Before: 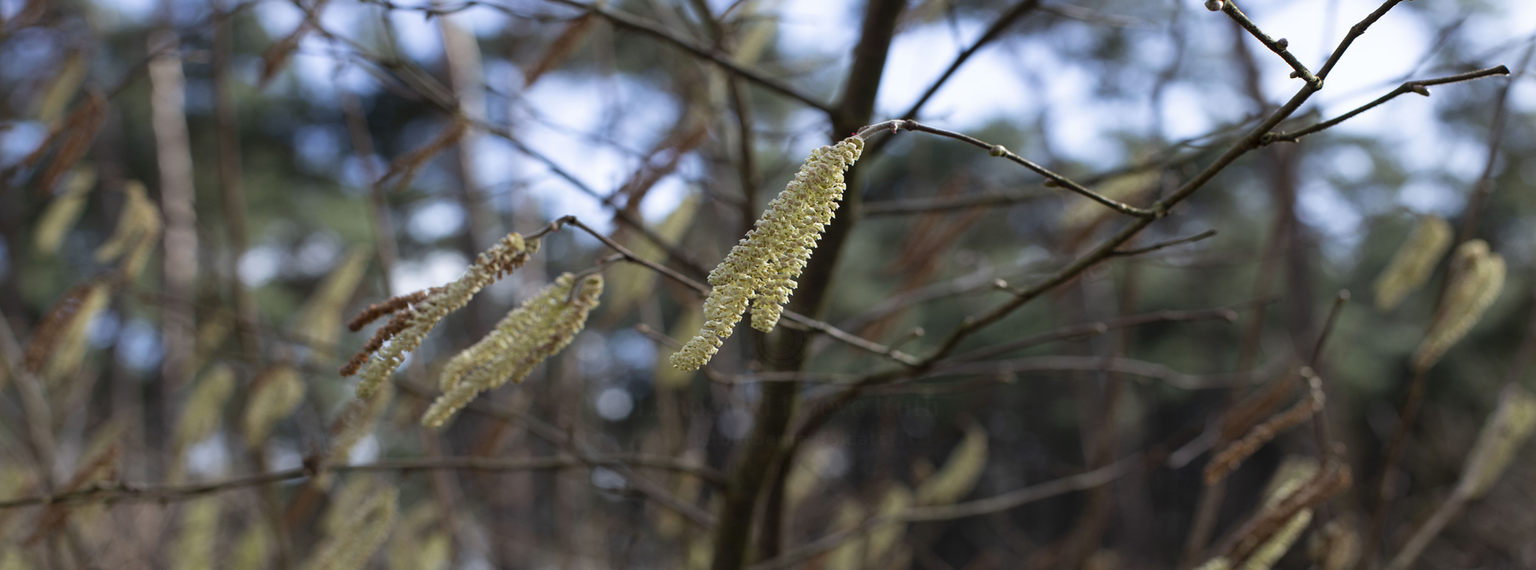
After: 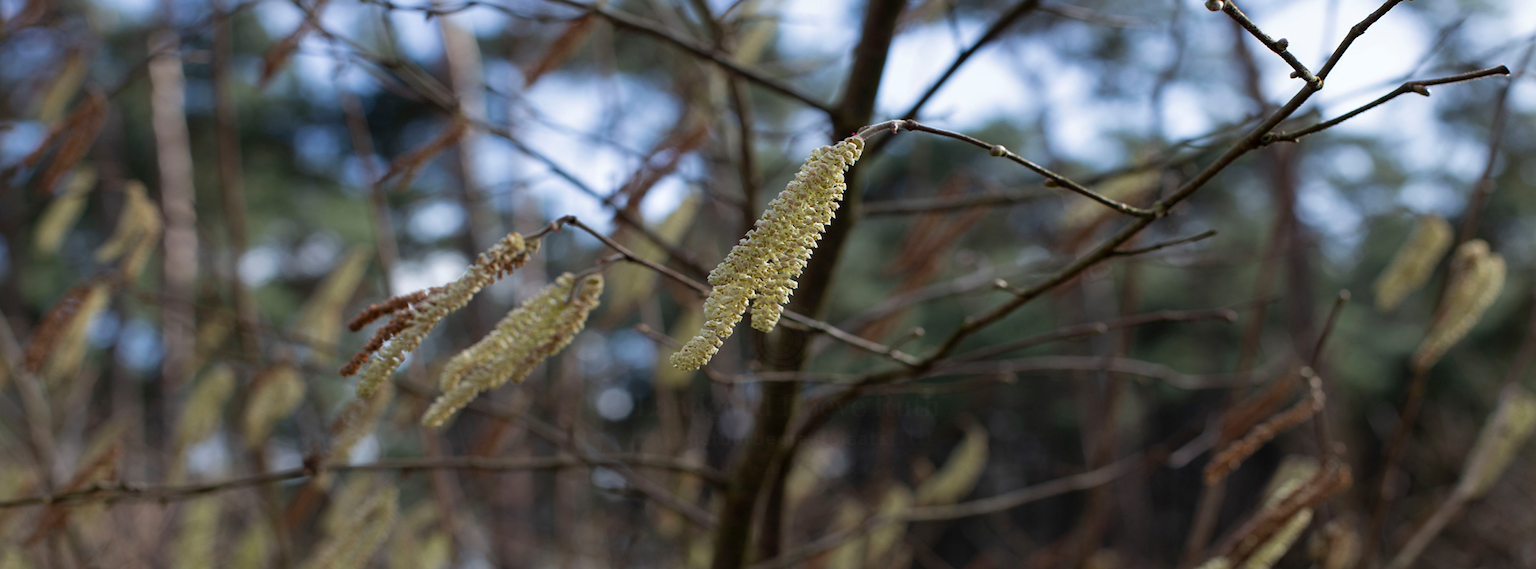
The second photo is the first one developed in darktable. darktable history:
tone equalizer: on, module defaults
base curve: curves: ch0 [(0, 0) (0.74, 0.67) (1, 1)]
